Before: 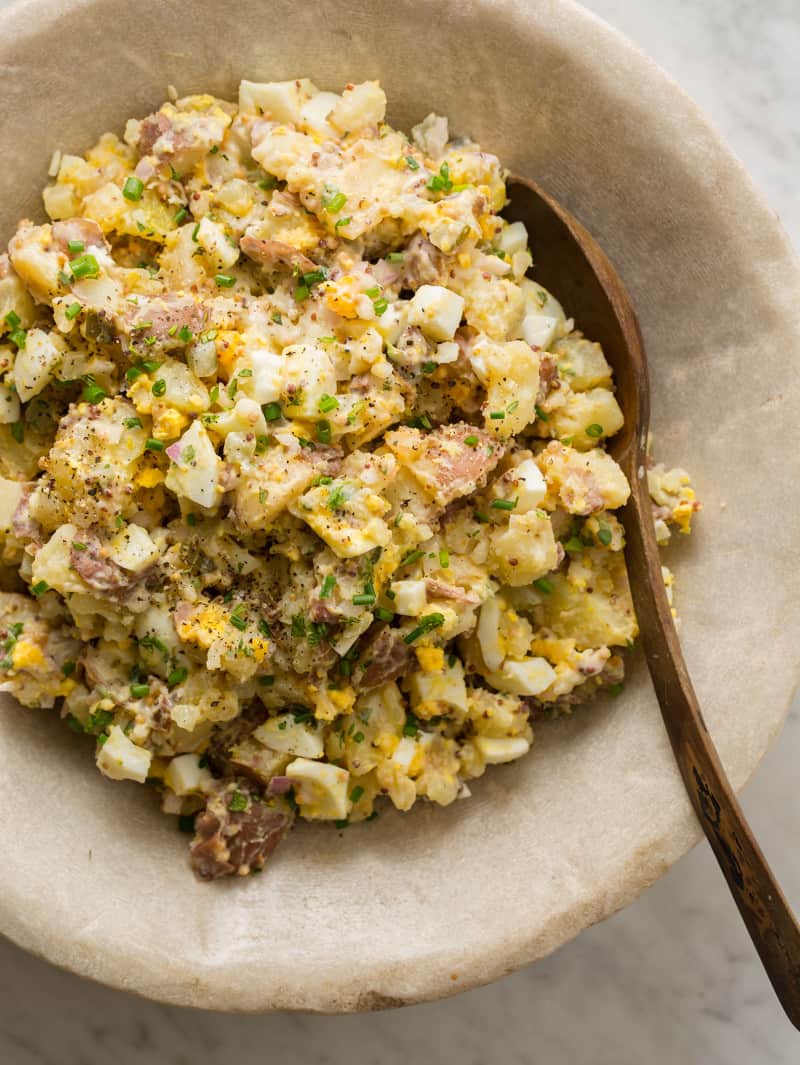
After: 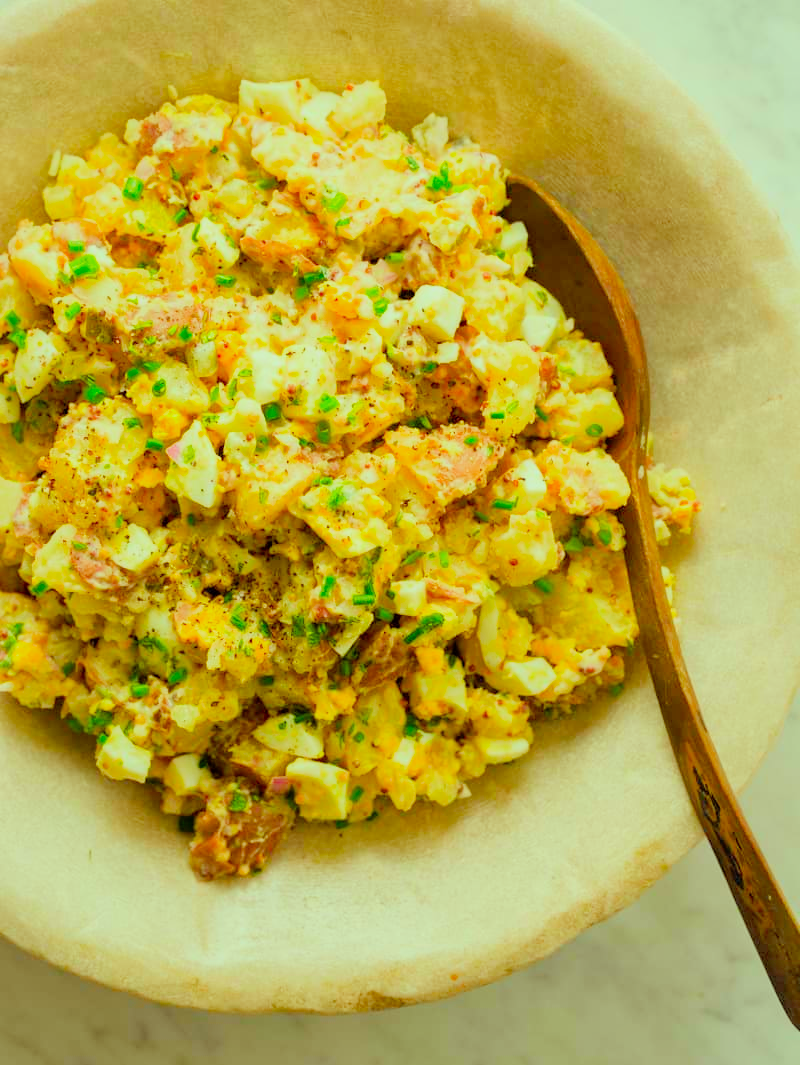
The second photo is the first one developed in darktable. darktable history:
color correction: highlights a* -10.8, highlights b* 9.84, saturation 1.72
exposure: black level correction 0, exposure 1.374 EV, compensate exposure bias true, compensate highlight preservation false
shadows and highlights: on, module defaults
filmic rgb: black relative exposure -9.29 EV, white relative exposure 6.77 EV, hardness 3.08, contrast 1.052
